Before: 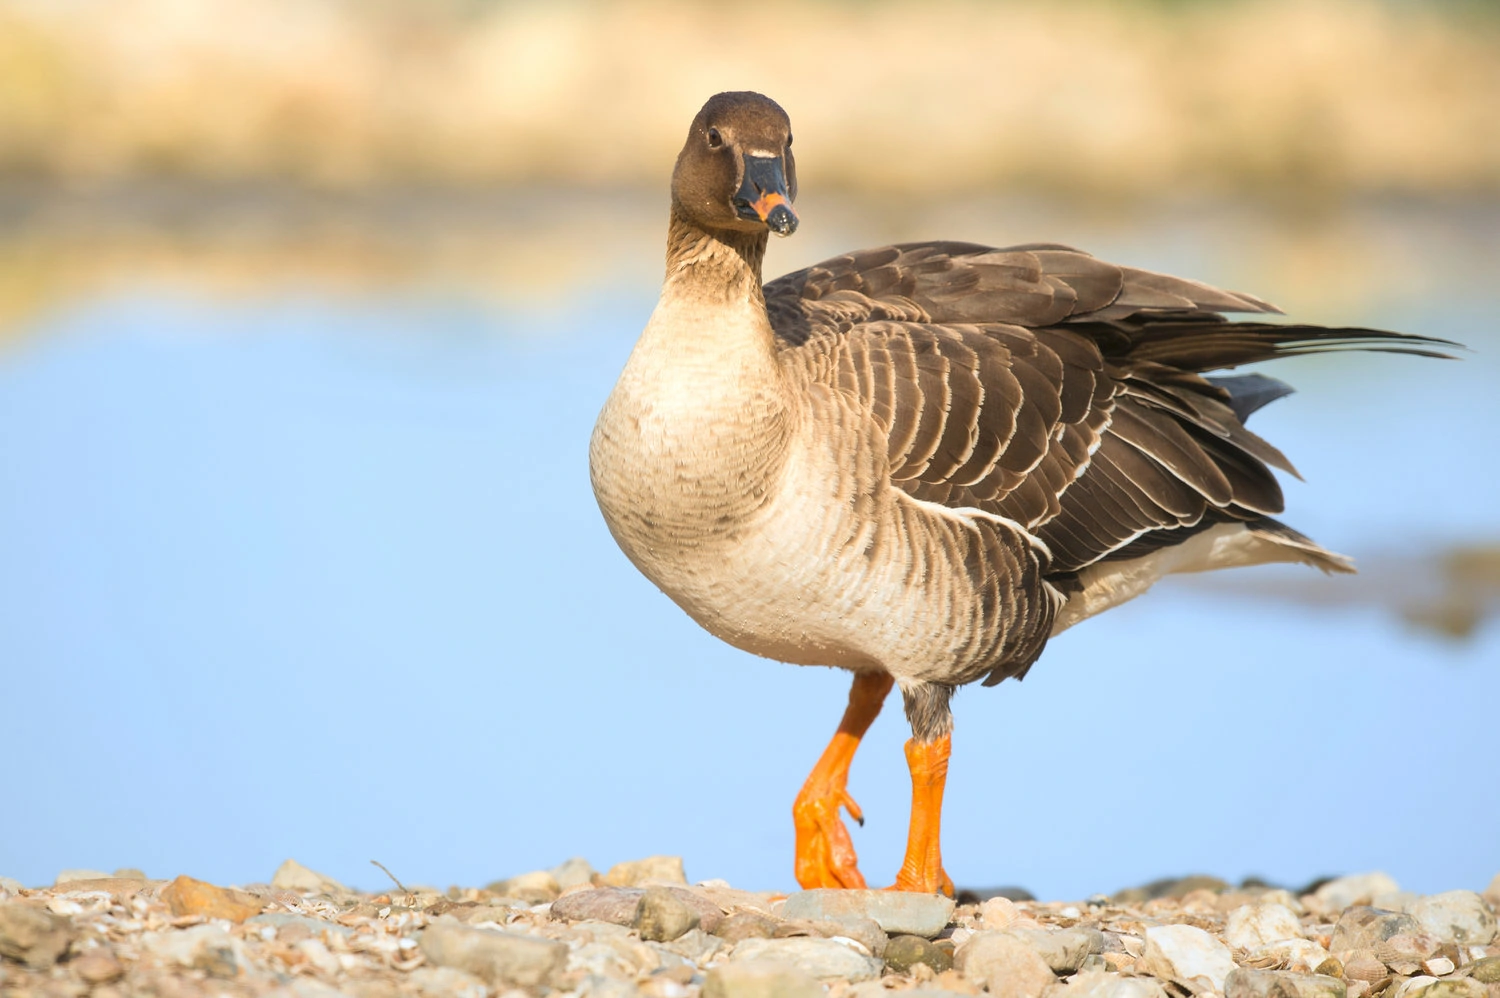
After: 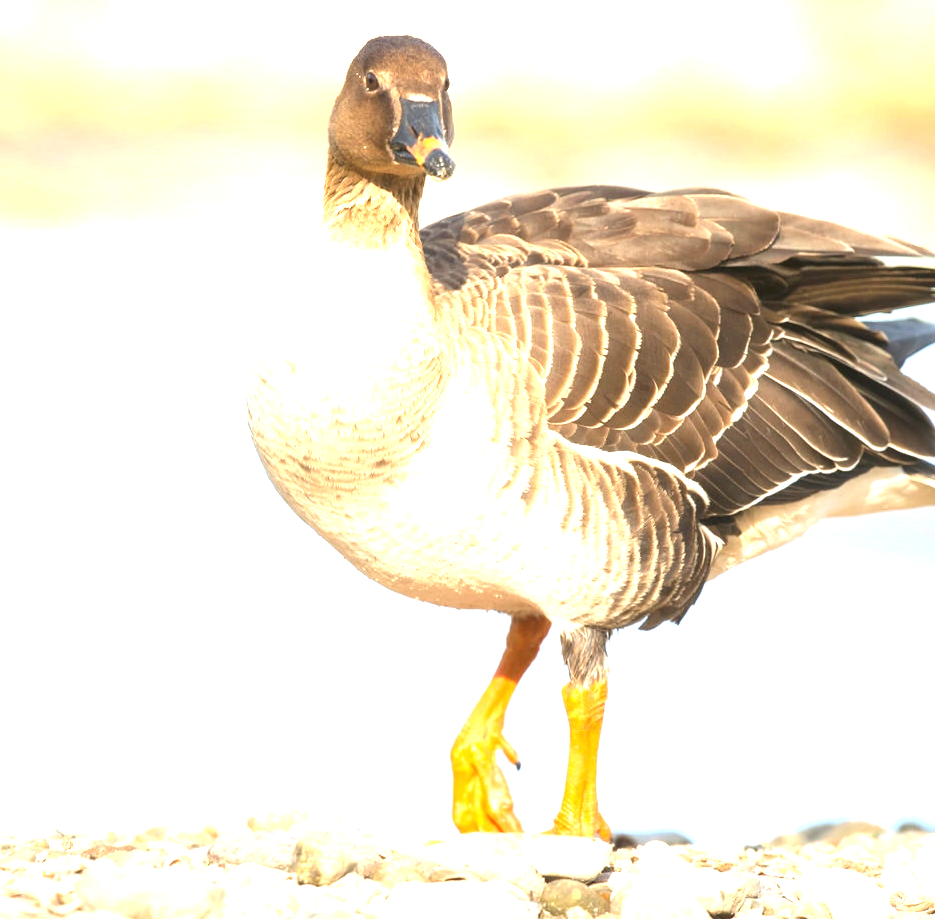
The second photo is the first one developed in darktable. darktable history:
color zones: curves: ch0 [(0, 0.5) (0.143, 0.5) (0.286, 0.5) (0.429, 0.5) (0.571, 0.5) (0.714, 0.476) (0.857, 0.5) (1, 0.5)]; ch2 [(0, 0.5) (0.143, 0.5) (0.286, 0.5) (0.429, 0.5) (0.571, 0.5) (0.714, 0.487) (0.857, 0.5) (1, 0.5)]
exposure: black level correction 0, exposure 1.388 EV, compensate exposure bias true, compensate highlight preservation false
crop and rotate: left 22.918%, top 5.629%, right 14.711%, bottom 2.247%
